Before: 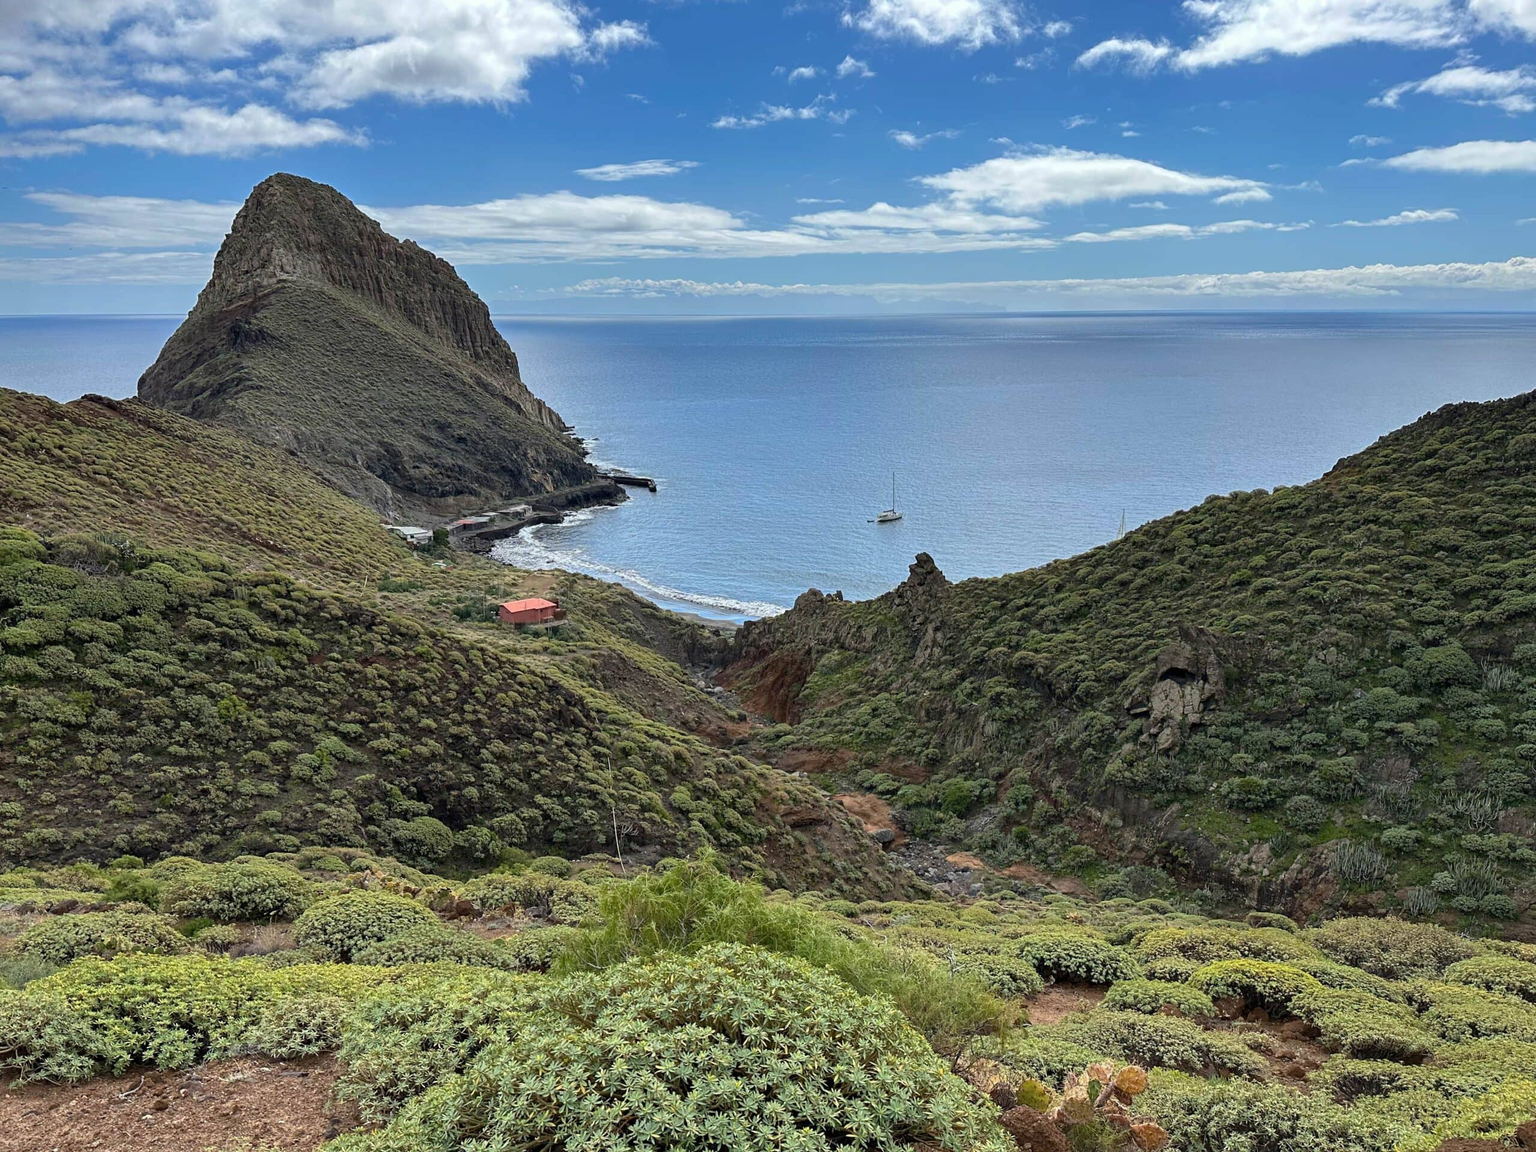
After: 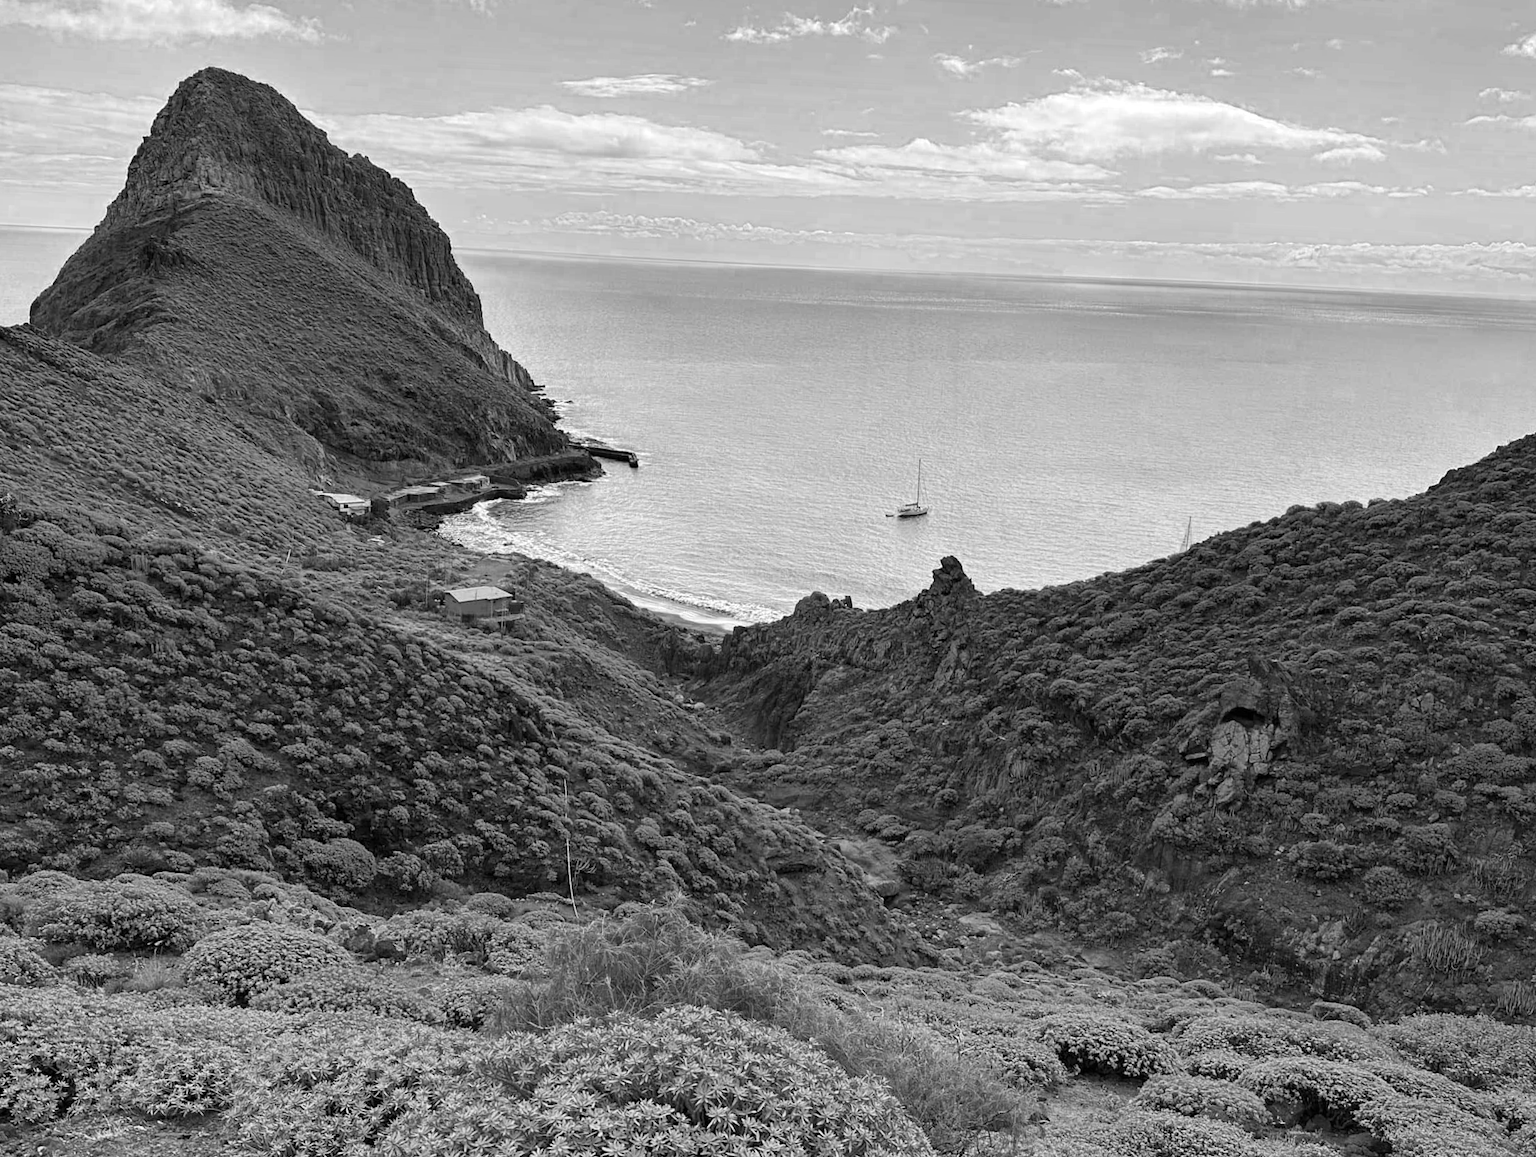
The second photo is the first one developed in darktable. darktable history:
crop and rotate: angle -2.93°, left 5.217%, top 5.164%, right 4.792%, bottom 4.418%
color zones: curves: ch0 [(0, 0.613) (0.01, 0.613) (0.245, 0.448) (0.498, 0.529) (0.642, 0.665) (0.879, 0.777) (0.99, 0.613)]; ch1 [(0, 0) (0.143, 0) (0.286, 0) (0.429, 0) (0.571, 0) (0.714, 0) (0.857, 0)]
